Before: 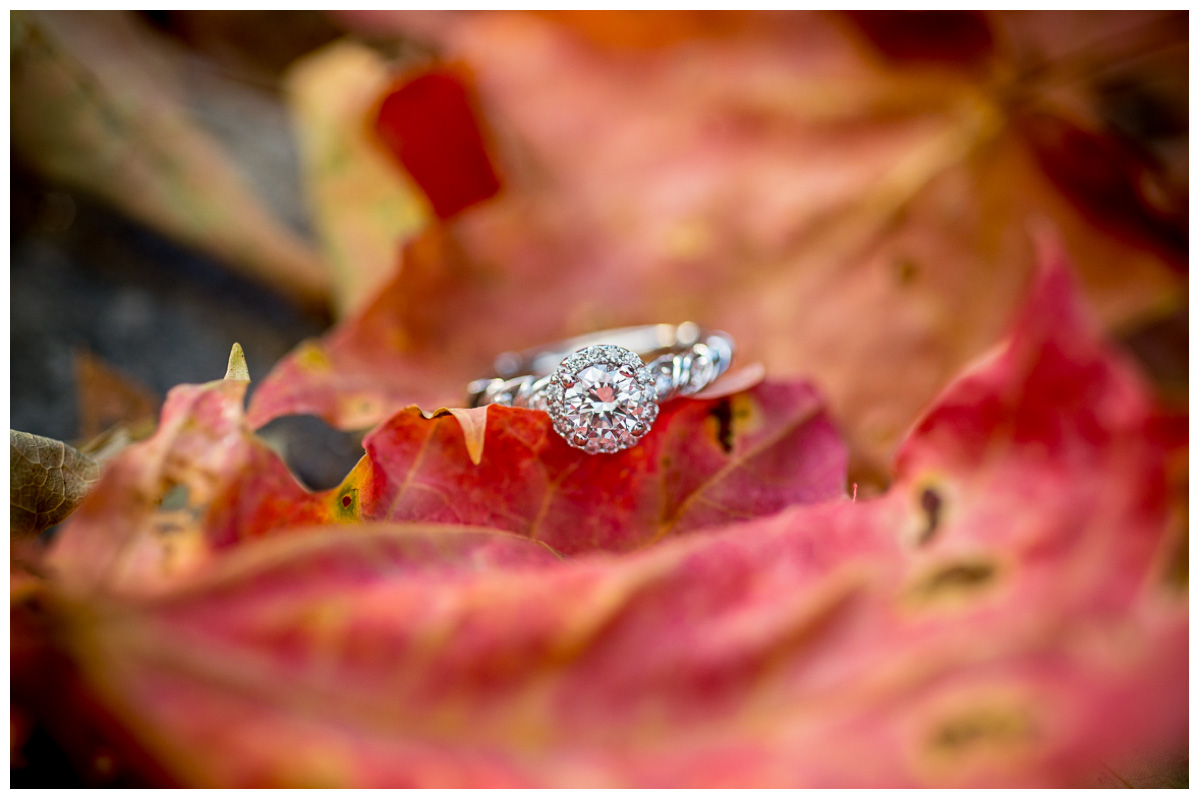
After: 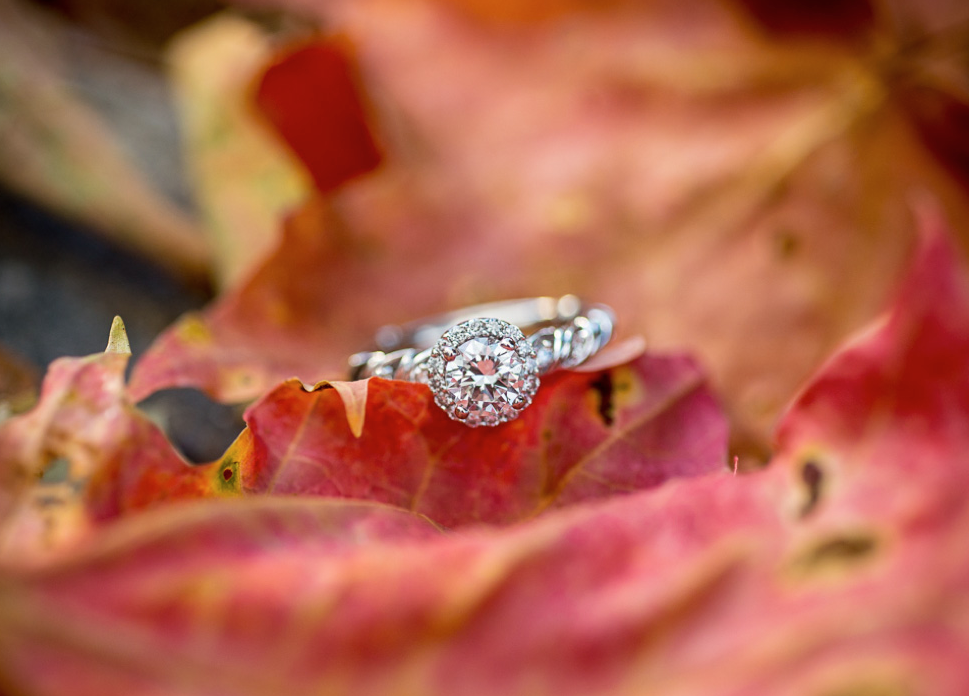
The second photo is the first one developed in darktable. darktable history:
crop: left 9.994%, top 3.476%, right 9.212%, bottom 9.402%
contrast brightness saturation: saturation -0.069
